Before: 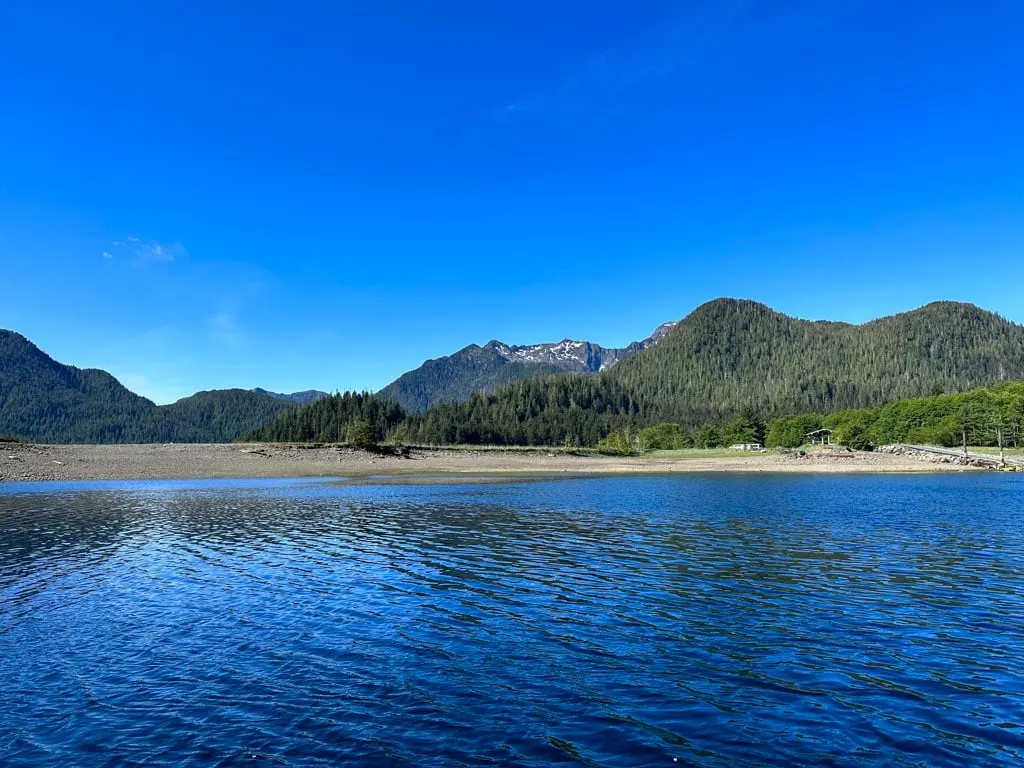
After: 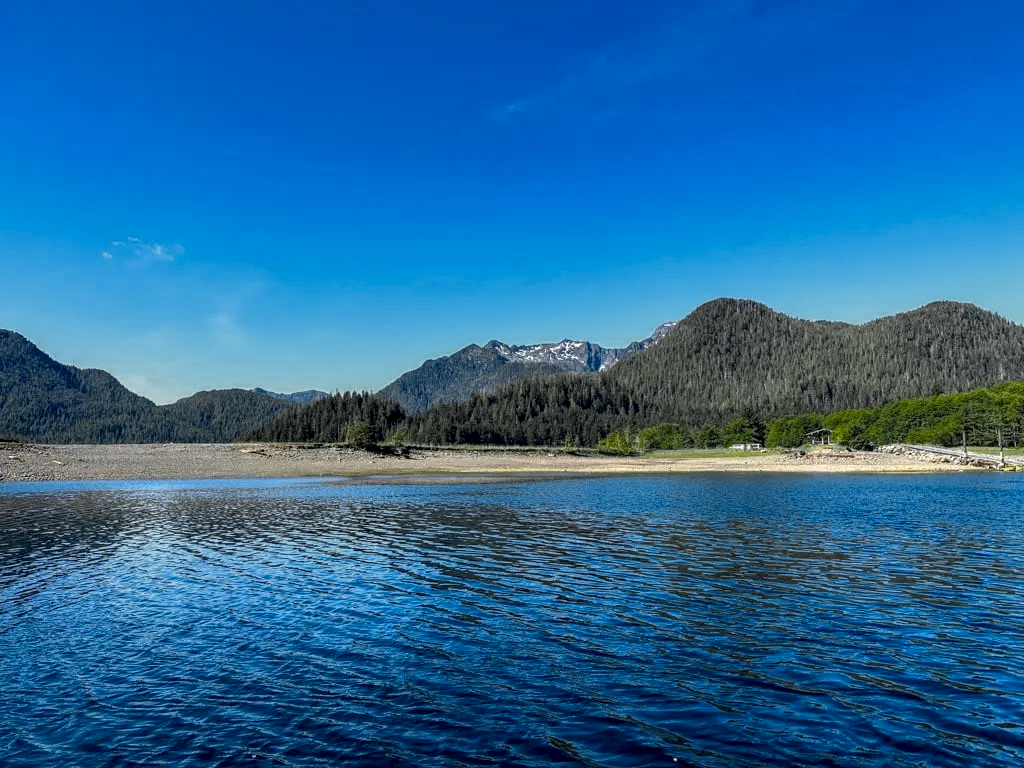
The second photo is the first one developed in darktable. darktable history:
local contrast: detail 130%
color balance rgb: linear chroma grading › global chroma 15%, perceptual saturation grading › global saturation 30%
color zones: curves: ch0 [(0.035, 0.242) (0.25, 0.5) (0.384, 0.214) (0.488, 0.255) (0.75, 0.5)]; ch1 [(0.063, 0.379) (0.25, 0.5) (0.354, 0.201) (0.489, 0.085) (0.729, 0.271)]; ch2 [(0.25, 0.5) (0.38, 0.517) (0.442, 0.51) (0.735, 0.456)]
